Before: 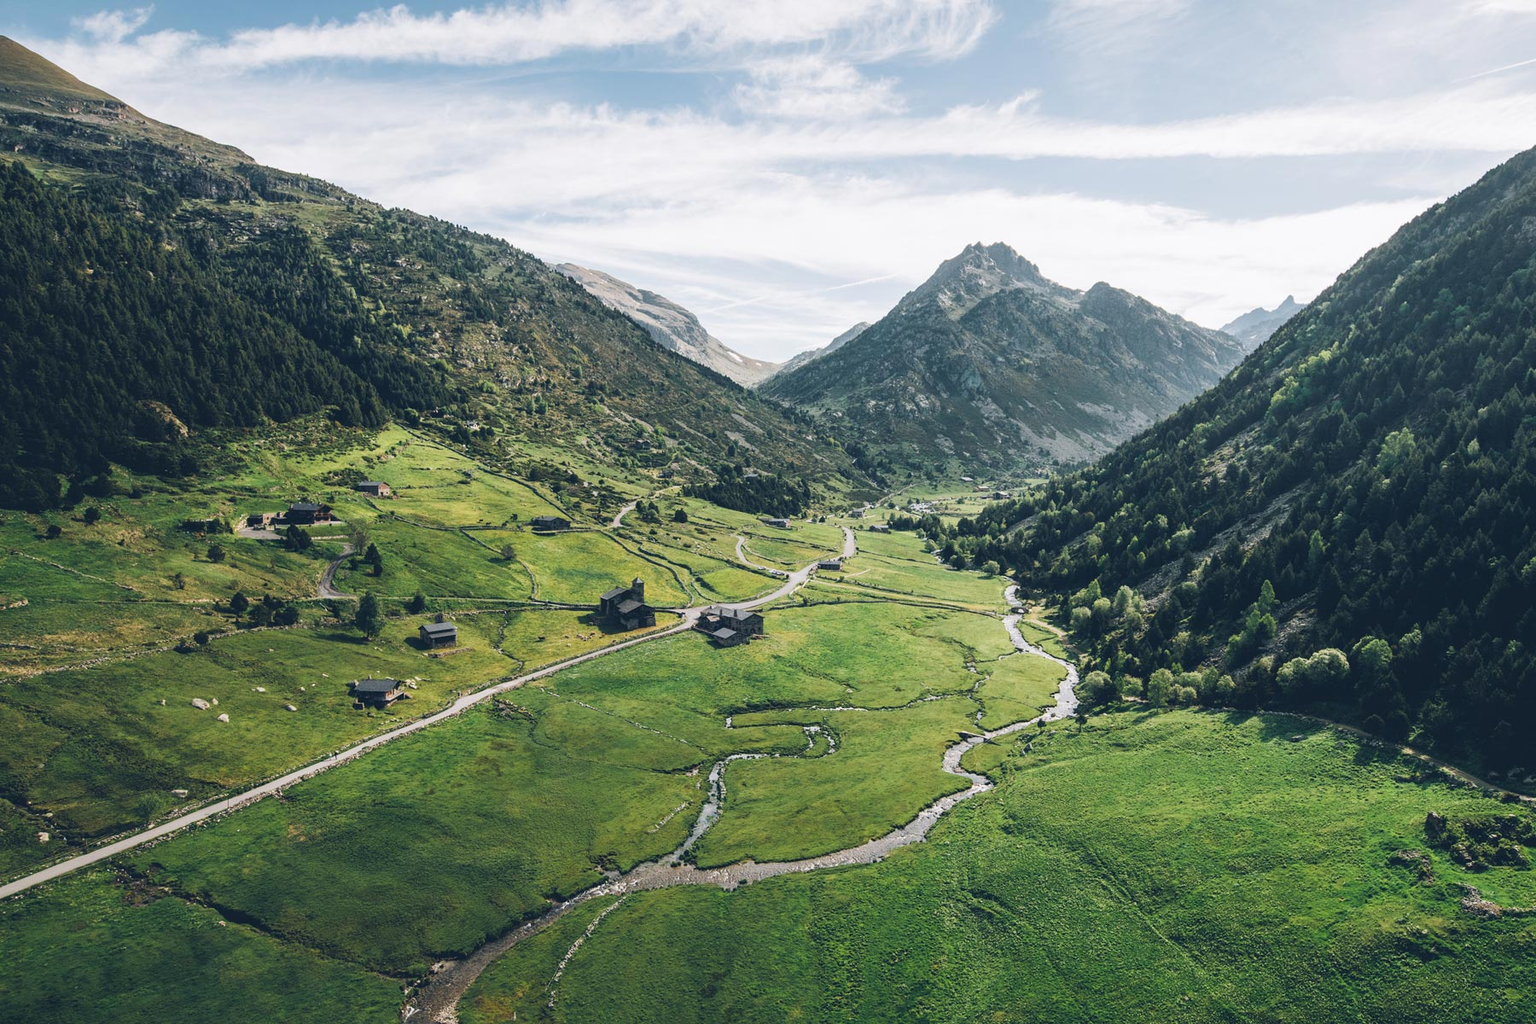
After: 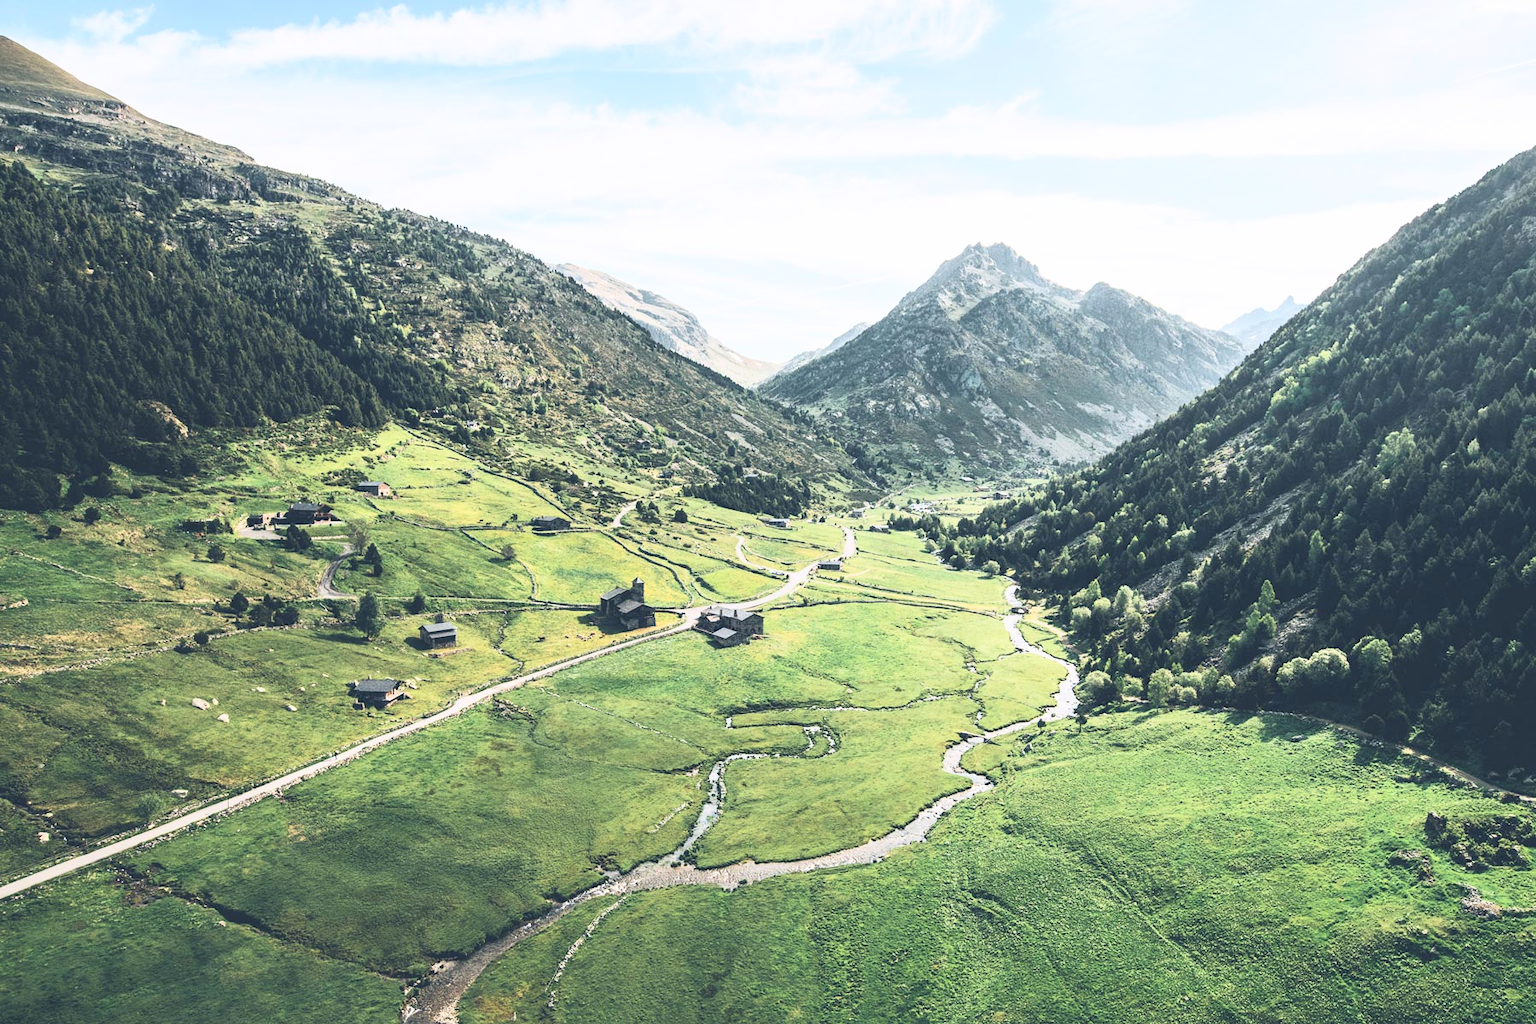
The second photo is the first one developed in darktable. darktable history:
contrast brightness saturation: contrast 0.377, brightness 0.538
